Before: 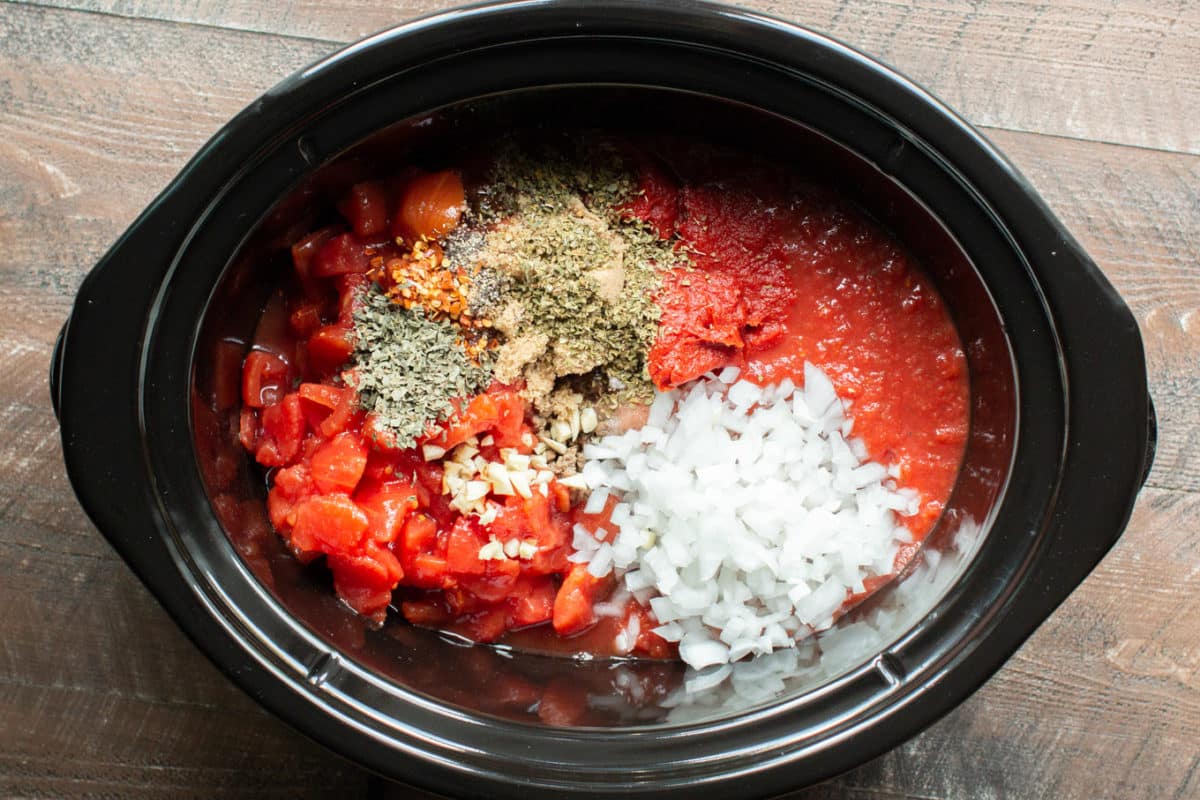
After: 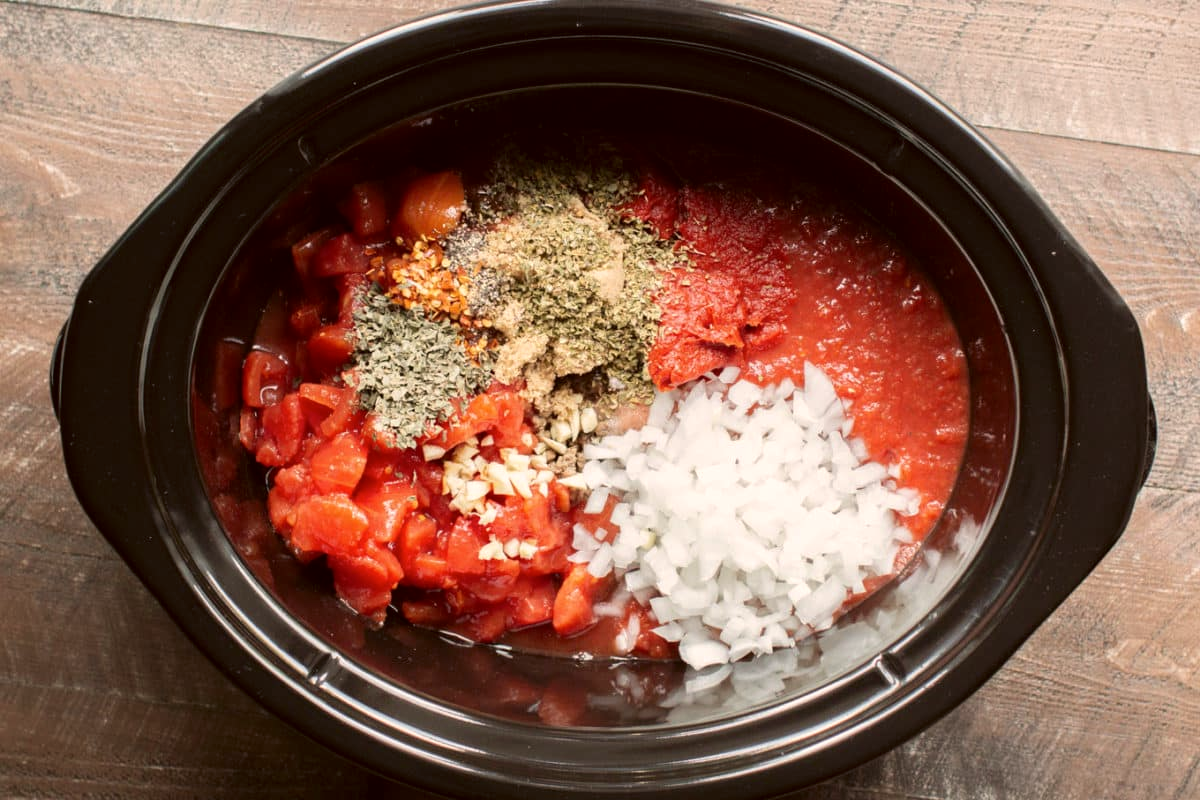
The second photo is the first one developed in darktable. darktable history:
tone equalizer: -7 EV 0.126 EV
color correction: highlights a* 6.38, highlights b* 7.64, shadows a* 6.18, shadows b* 6.95, saturation 0.876
